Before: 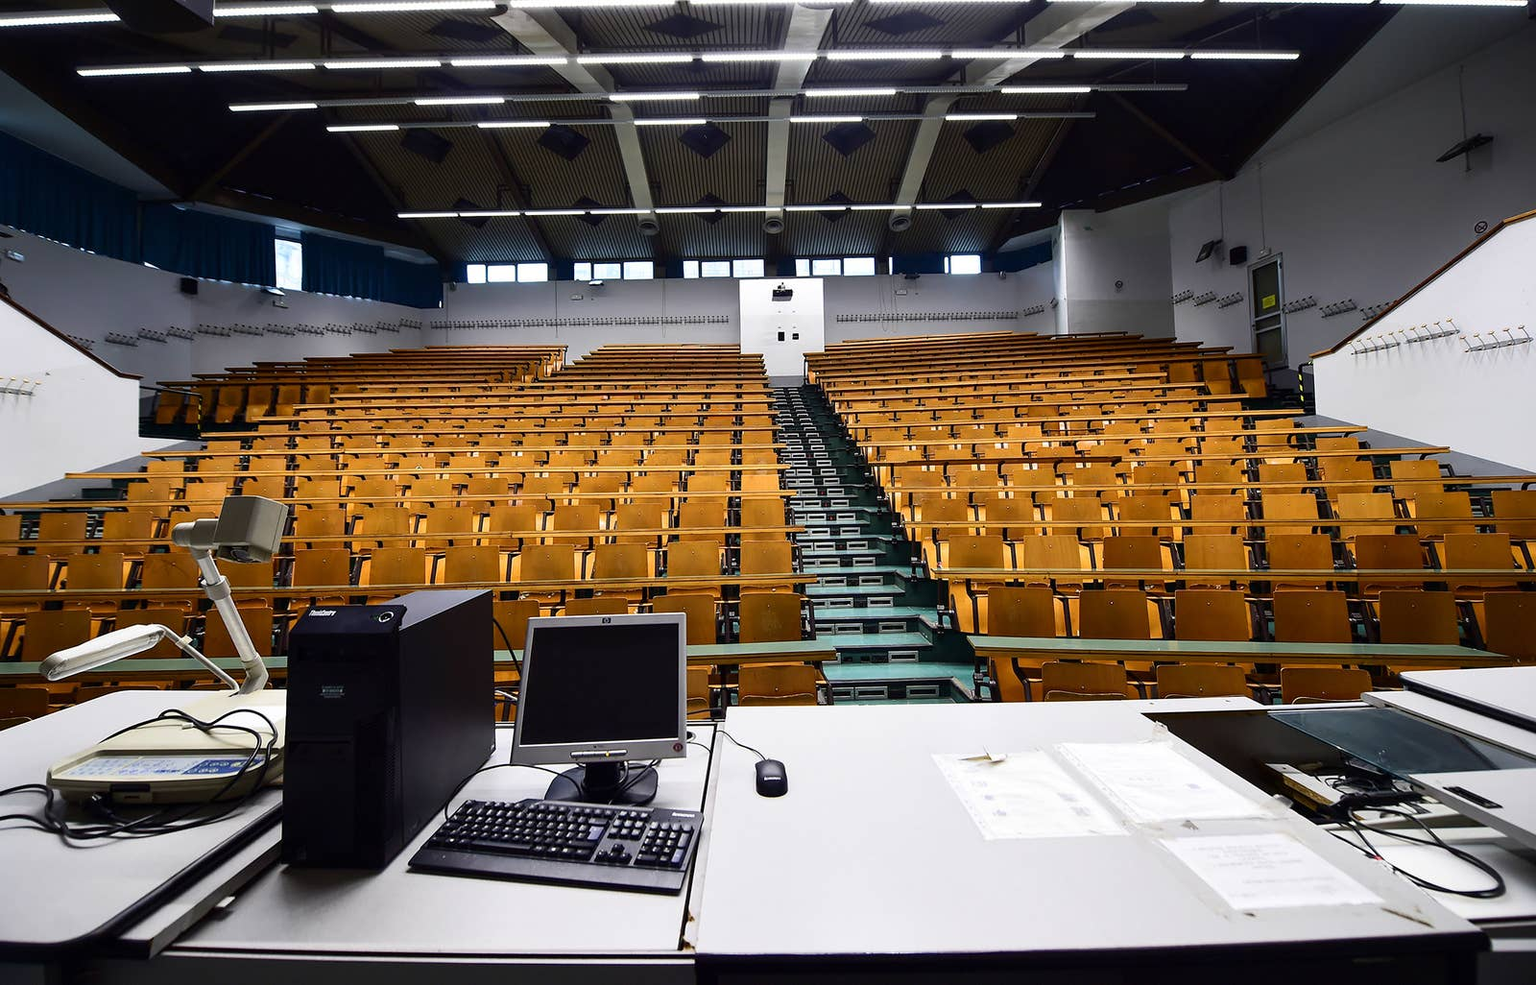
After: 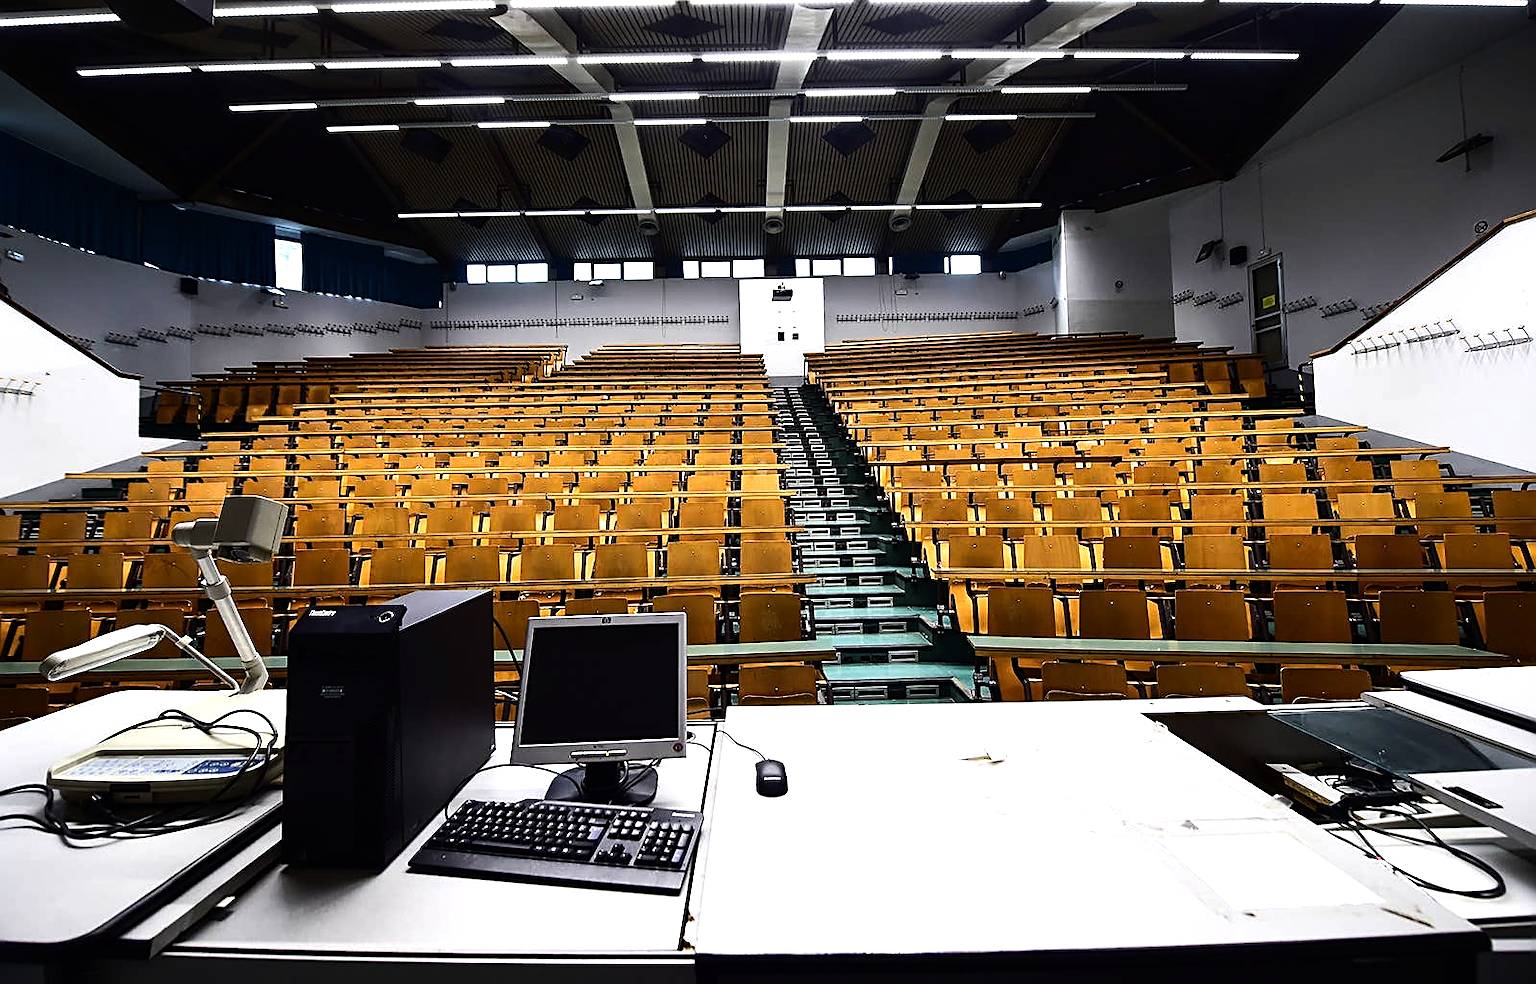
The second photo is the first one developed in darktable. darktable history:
tone equalizer: -8 EV -0.783 EV, -7 EV -0.722 EV, -6 EV -0.588 EV, -5 EV -0.367 EV, -3 EV 0.382 EV, -2 EV 0.6 EV, -1 EV 0.696 EV, +0 EV 0.771 EV, edges refinement/feathering 500, mask exposure compensation -1.57 EV, preserve details no
exposure: exposure -0.155 EV, compensate highlight preservation false
sharpen: on, module defaults
